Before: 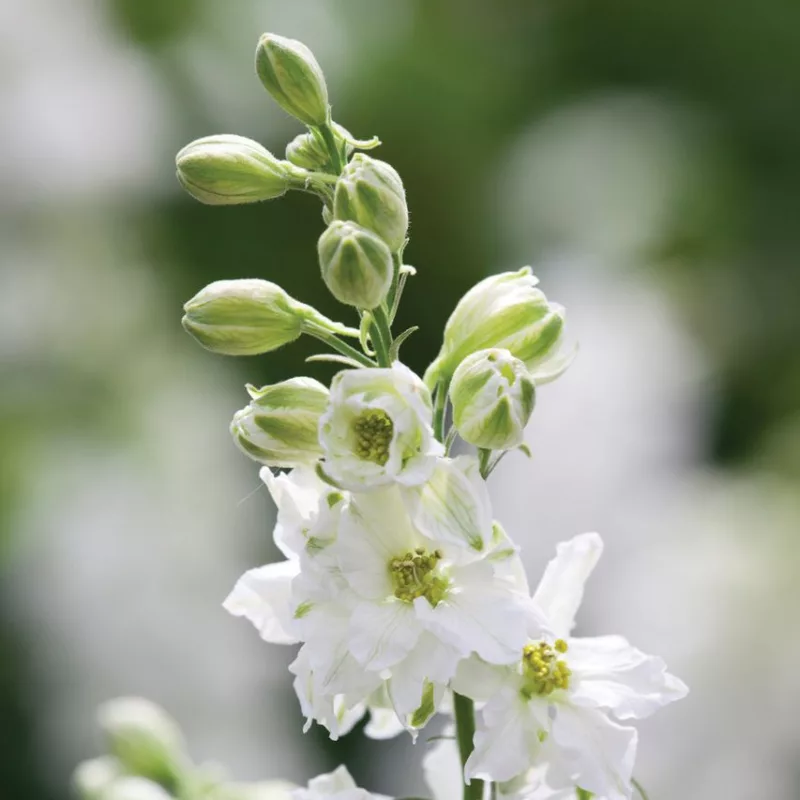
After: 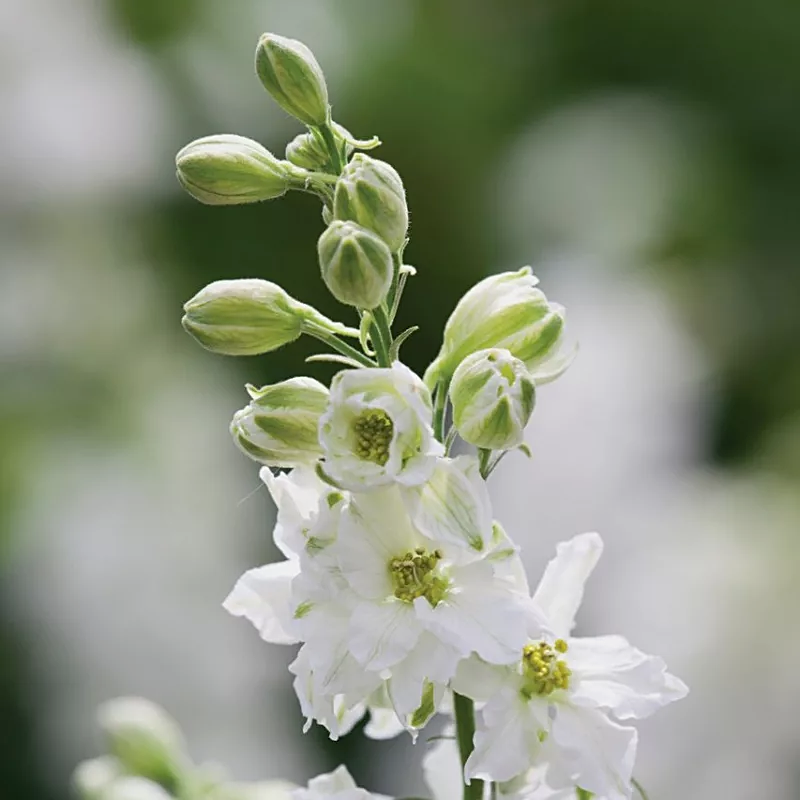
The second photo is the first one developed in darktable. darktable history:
exposure: black level correction 0.001, exposure -0.198 EV, compensate highlight preservation false
sharpen: on, module defaults
